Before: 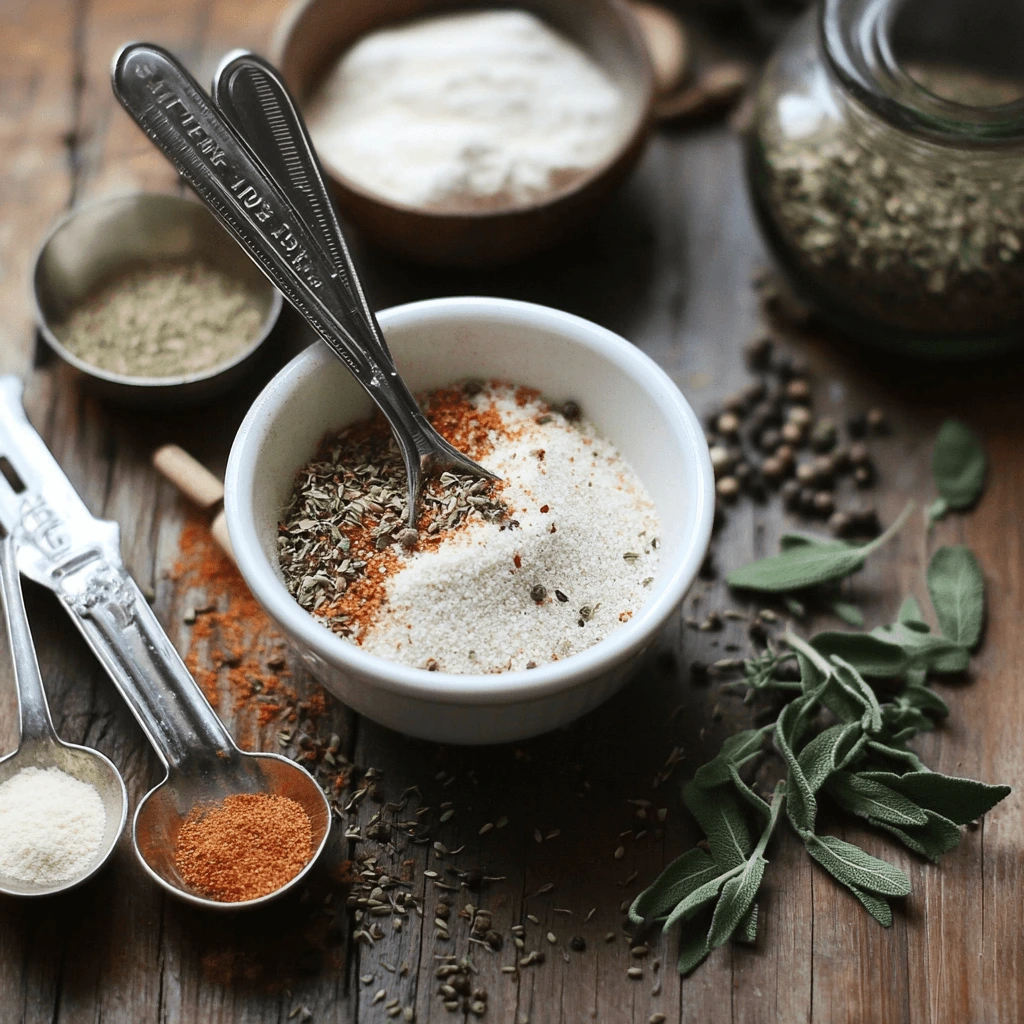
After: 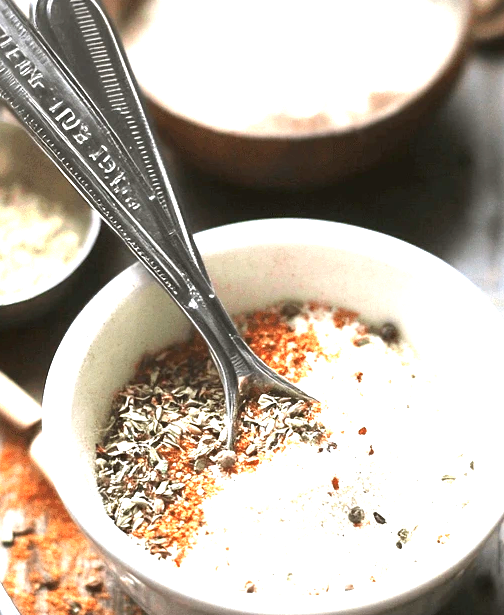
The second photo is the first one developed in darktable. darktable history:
exposure: black level correction 0, exposure 1.9 EV, compensate highlight preservation false
crop: left 17.835%, top 7.675%, right 32.881%, bottom 32.213%
